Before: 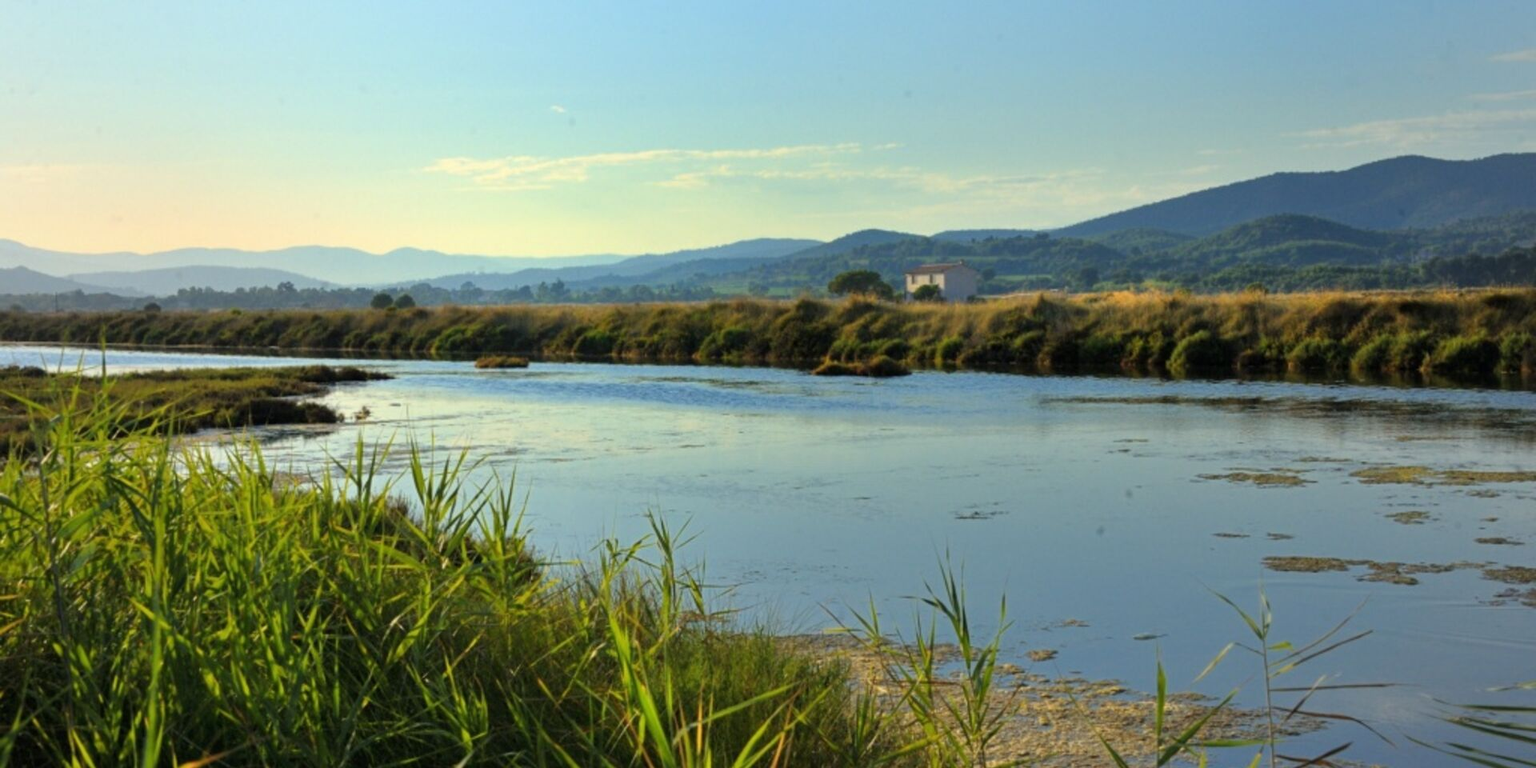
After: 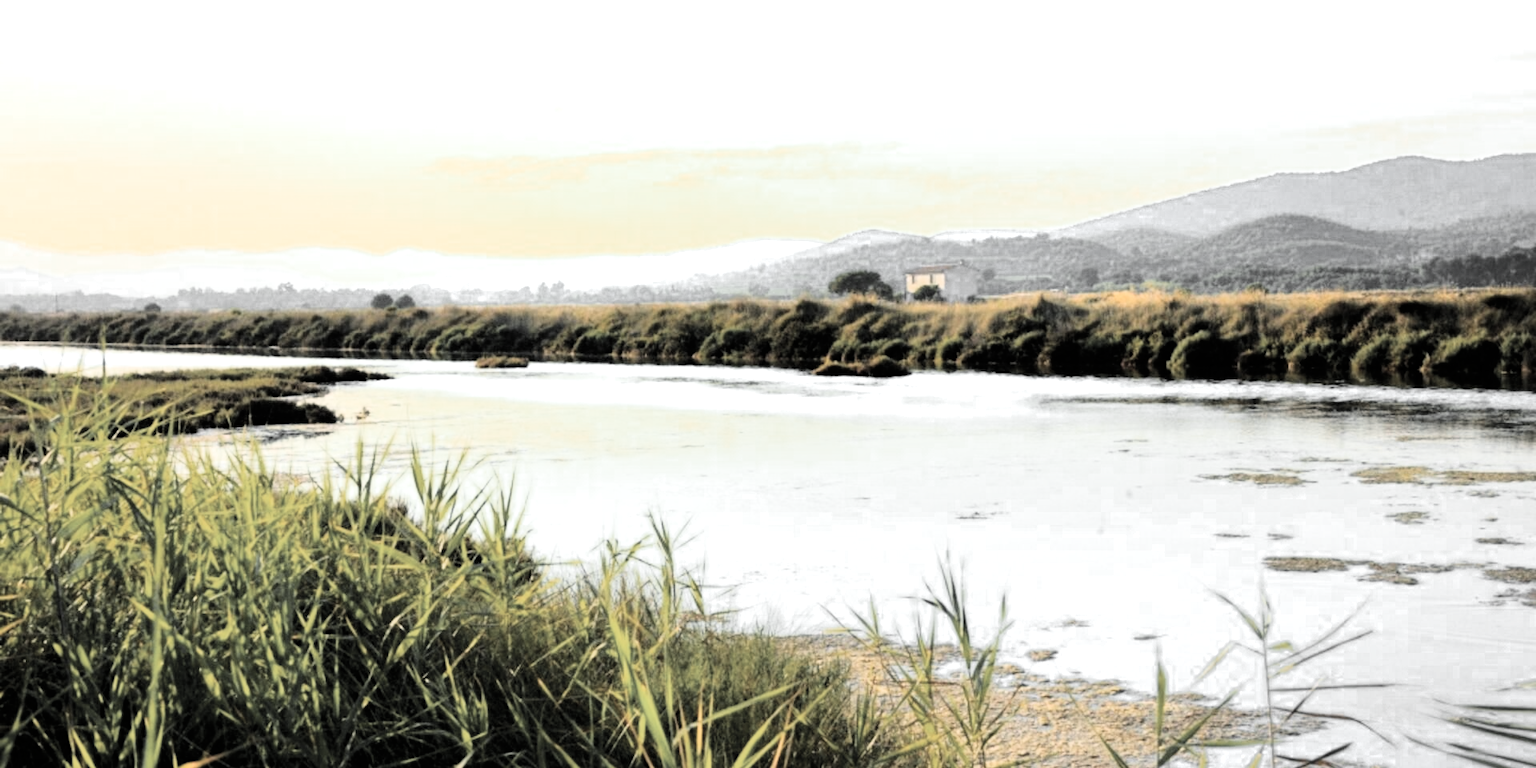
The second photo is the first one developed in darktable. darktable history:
base curve: curves: ch0 [(0, 0) (0.005, 0.002) (0.15, 0.3) (0.4, 0.7) (0.75, 0.95) (1, 1)]
color balance rgb: highlights gain › chroma 3.011%, highlights gain › hue 60.04°, linear chroma grading › shadows -8.062%, linear chroma grading › global chroma 9.725%, perceptual saturation grading › global saturation 0.829%, global vibrance 10.589%, saturation formula JzAzBz (2021)
tone equalizer: -8 EV -1.08 EV, -7 EV -1.02 EV, -6 EV -0.842 EV, -5 EV -0.575 EV, -3 EV 0.595 EV, -2 EV 0.858 EV, -1 EV 0.998 EV, +0 EV 1.07 EV
color zones: curves: ch0 [(0, 0.613) (0.01, 0.613) (0.245, 0.448) (0.498, 0.529) (0.642, 0.665) (0.879, 0.777) (0.99, 0.613)]; ch1 [(0, 0.035) (0.121, 0.189) (0.259, 0.197) (0.415, 0.061) (0.589, 0.022) (0.732, 0.022) (0.857, 0.026) (0.991, 0.053)]
